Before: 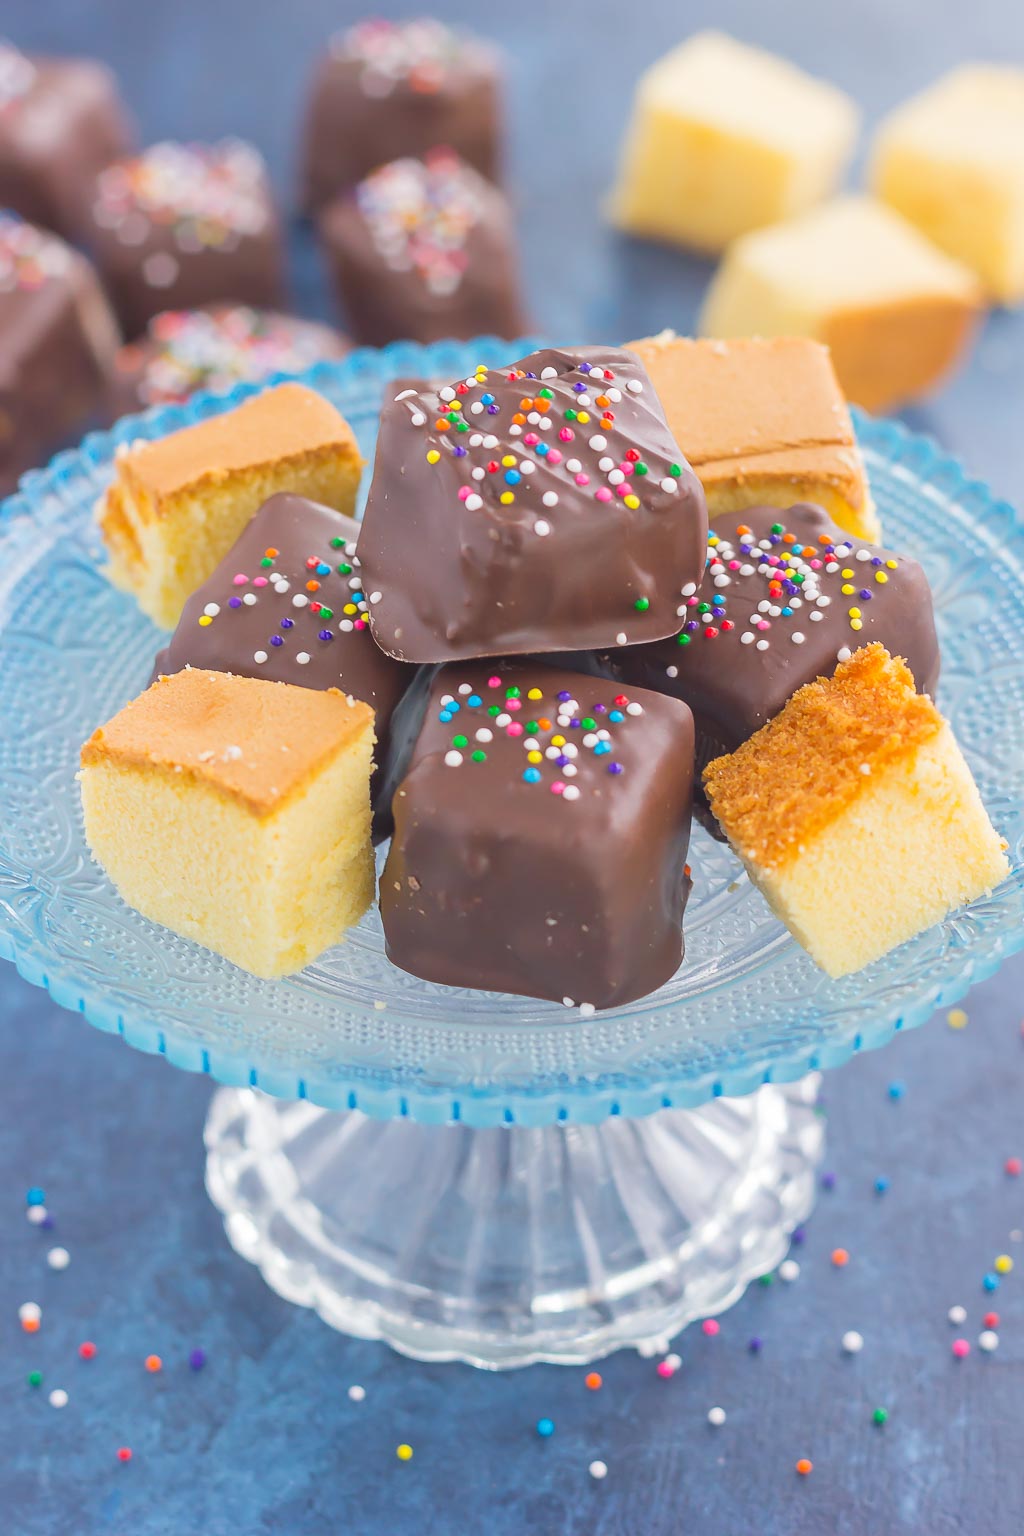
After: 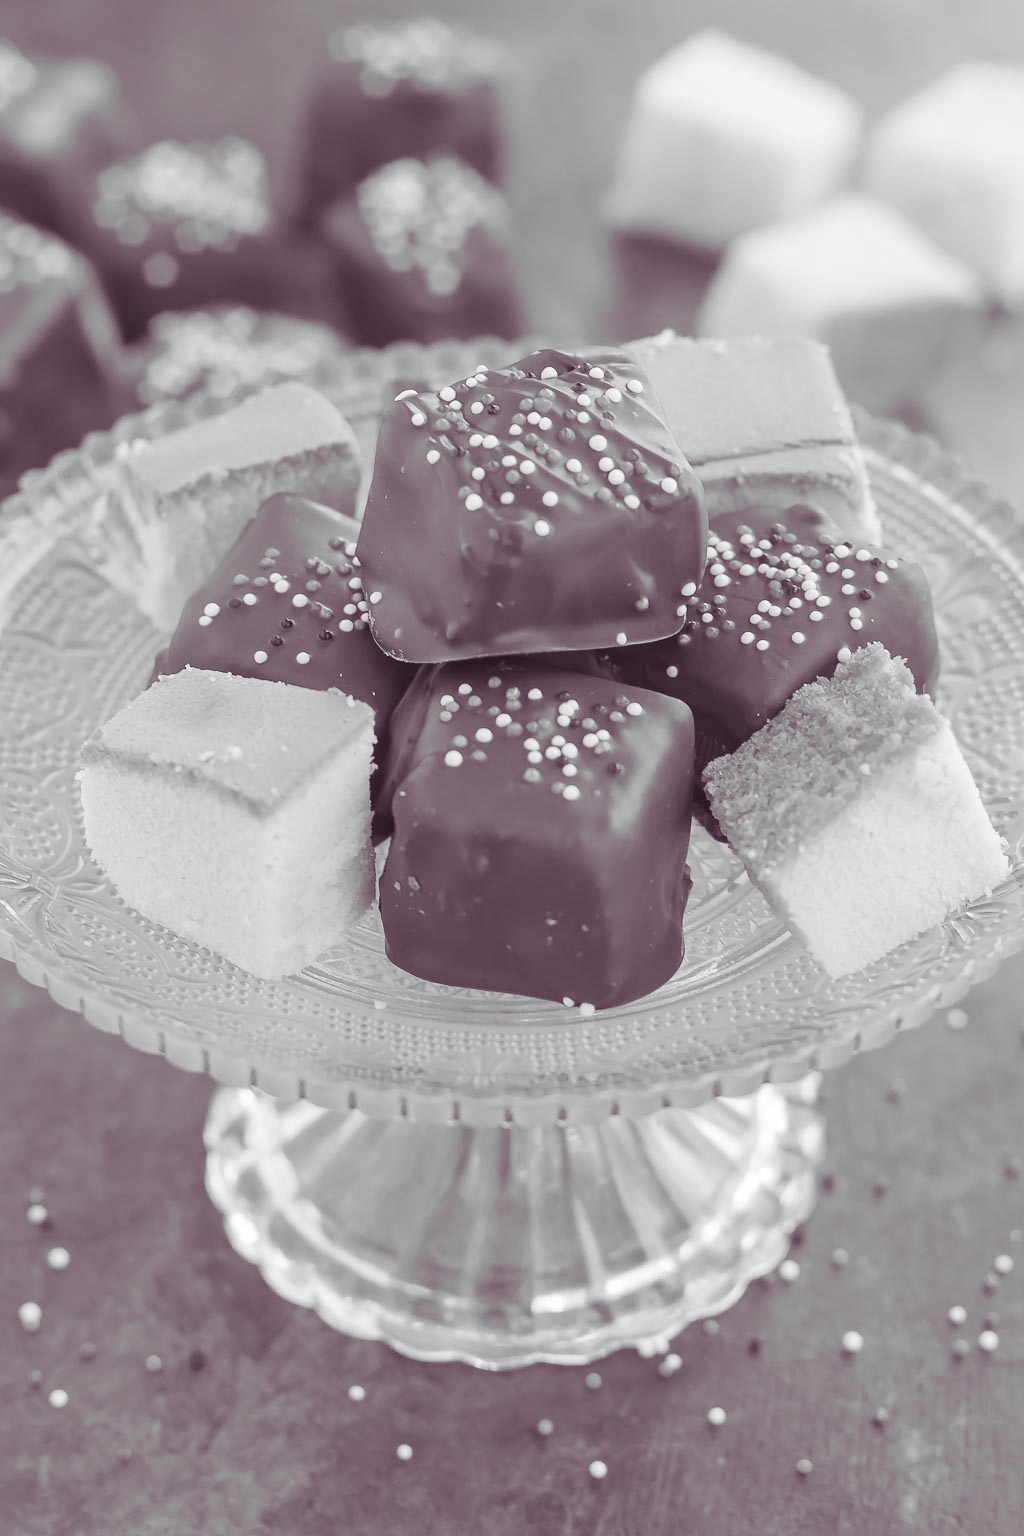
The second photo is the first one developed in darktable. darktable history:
split-toning: shadows › hue 316.8°, shadows › saturation 0.47, highlights › hue 201.6°, highlights › saturation 0, balance -41.97, compress 28.01%
monochrome: on, module defaults
